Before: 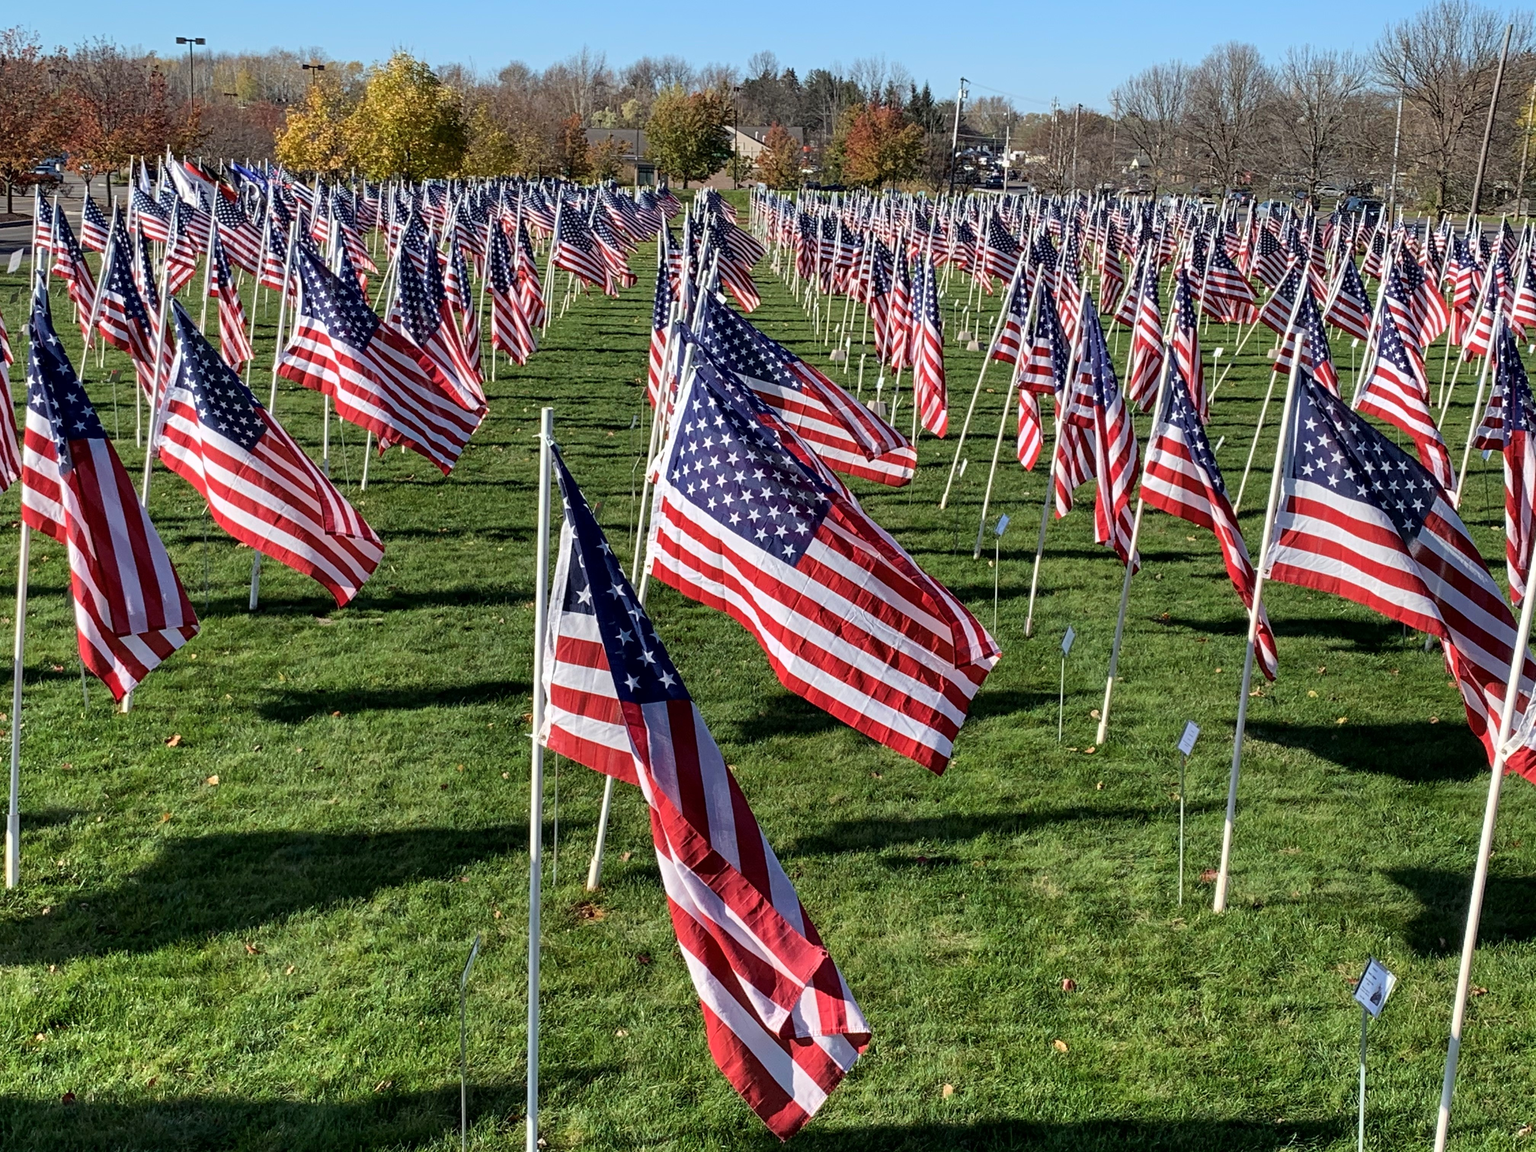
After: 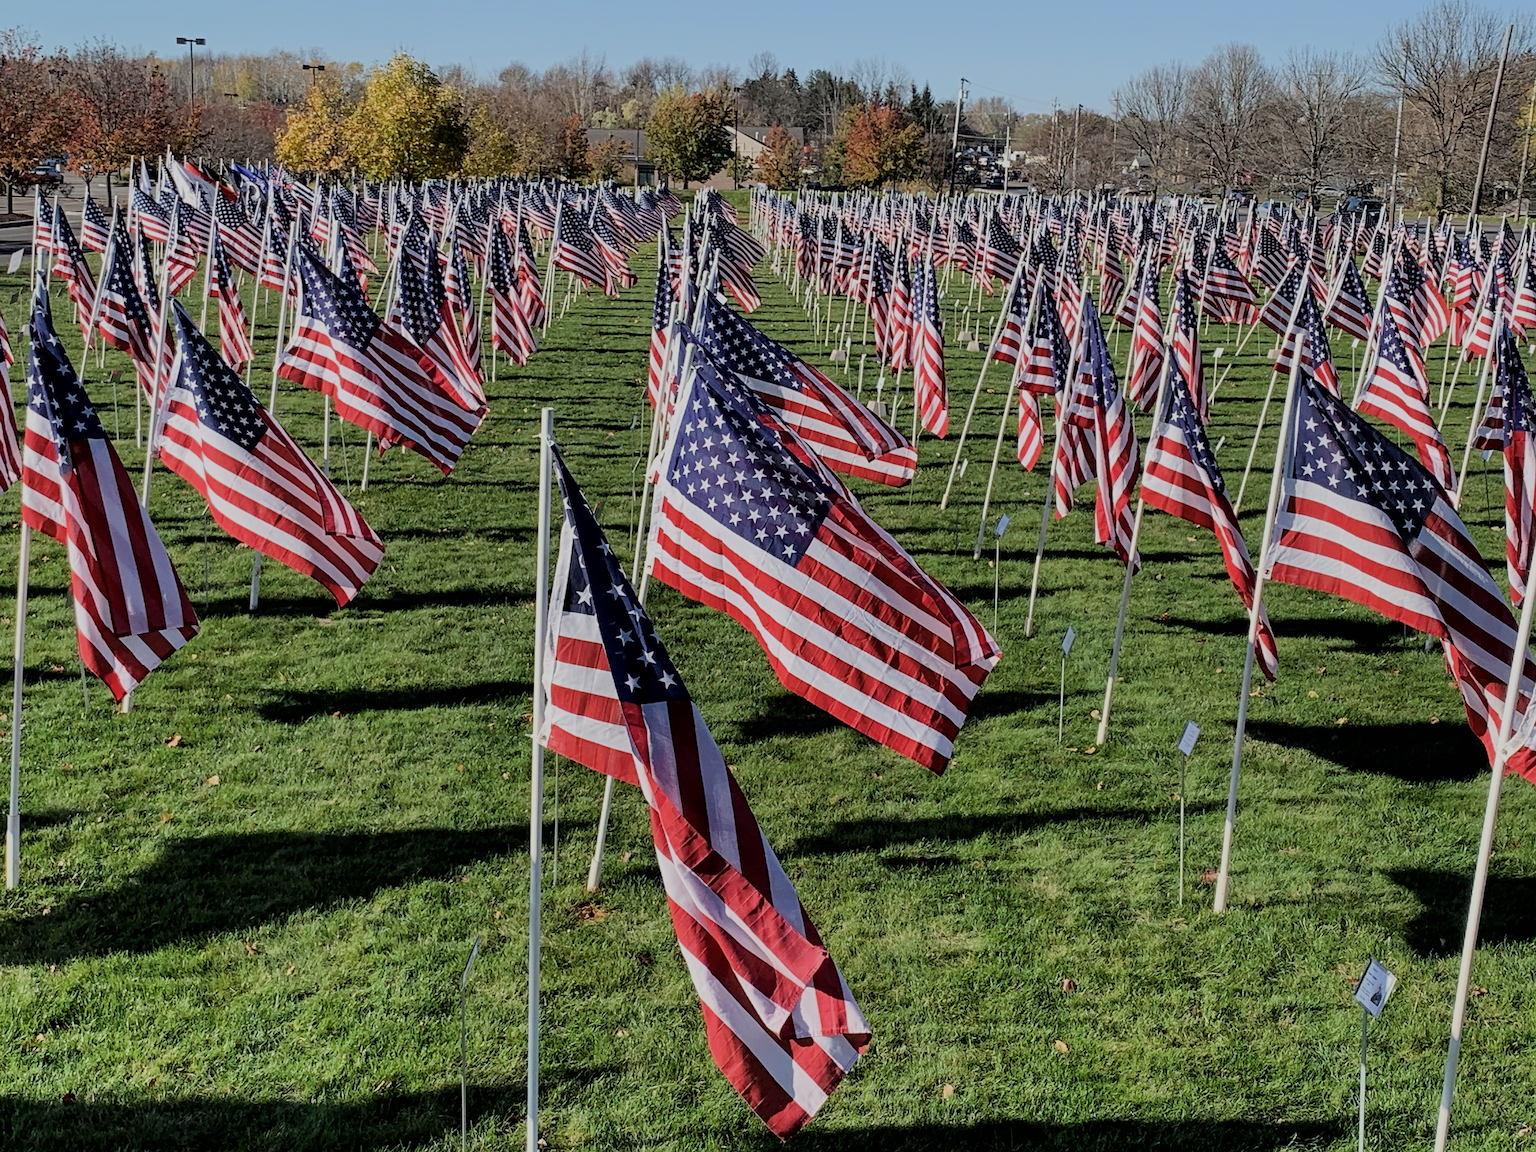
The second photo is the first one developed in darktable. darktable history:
filmic rgb: black relative exposure -7.15 EV, white relative exposure 5.39 EV, hardness 3.03
contrast brightness saturation: saturation -0.051
sharpen: radius 1.499, amount 0.405, threshold 1.663
